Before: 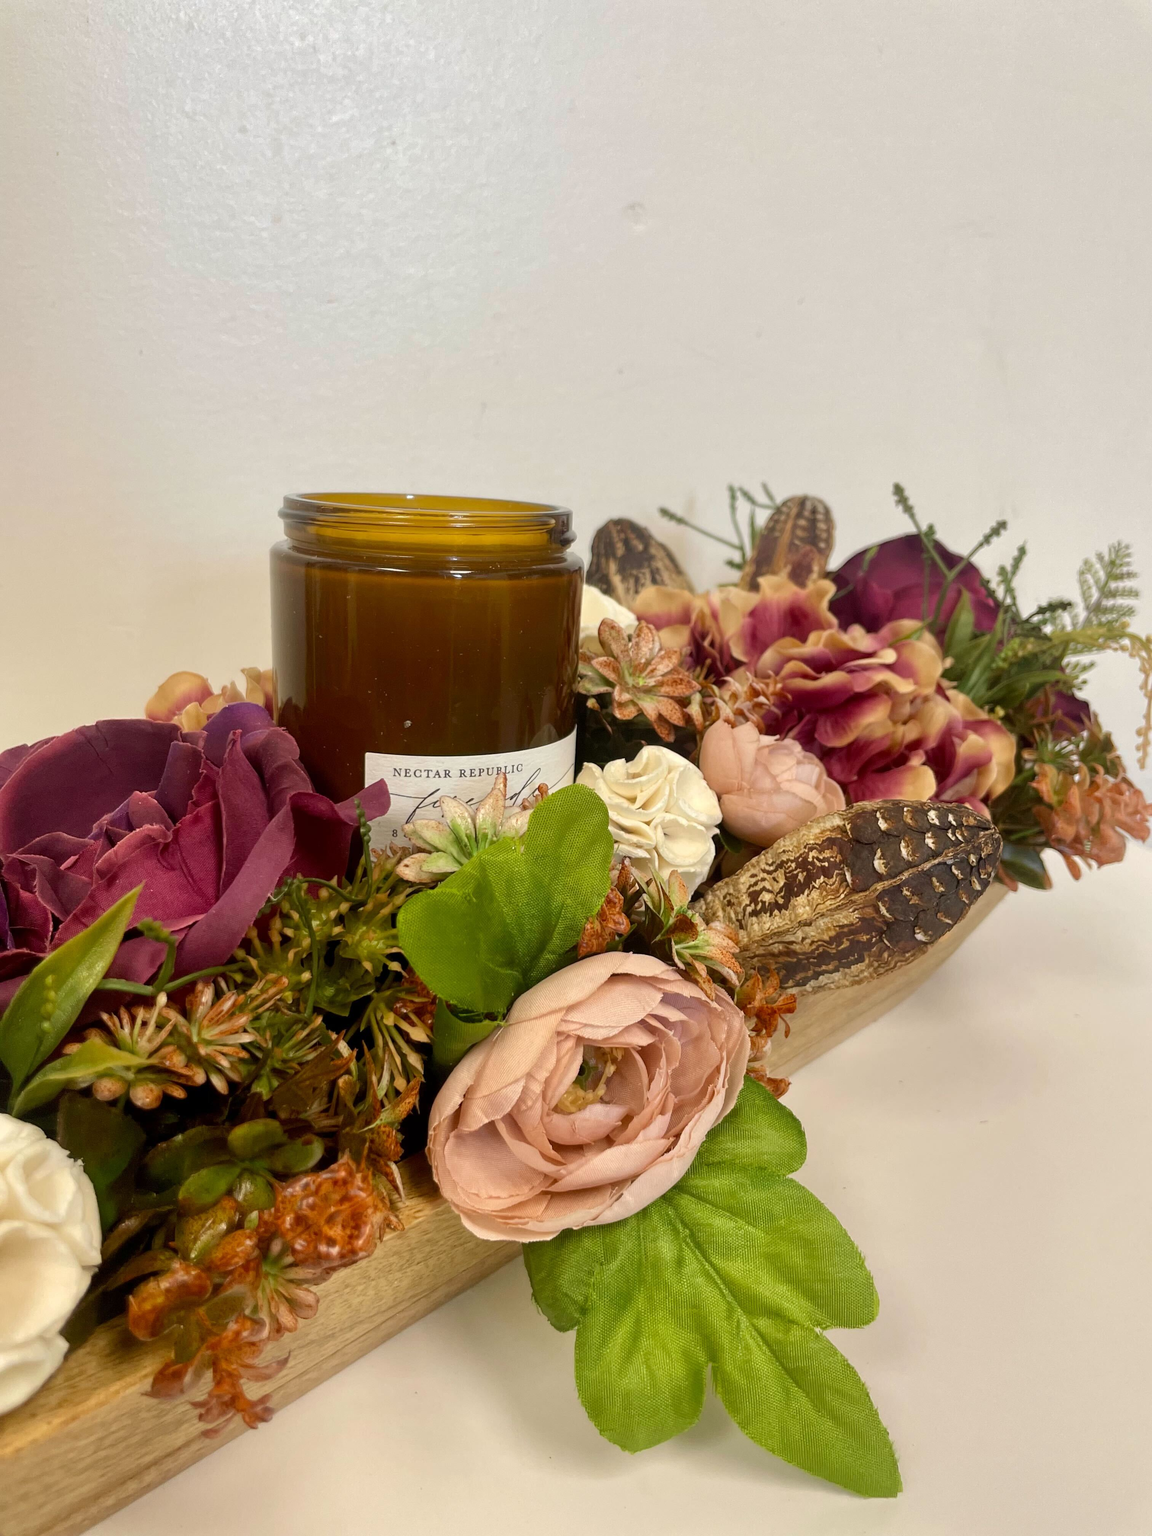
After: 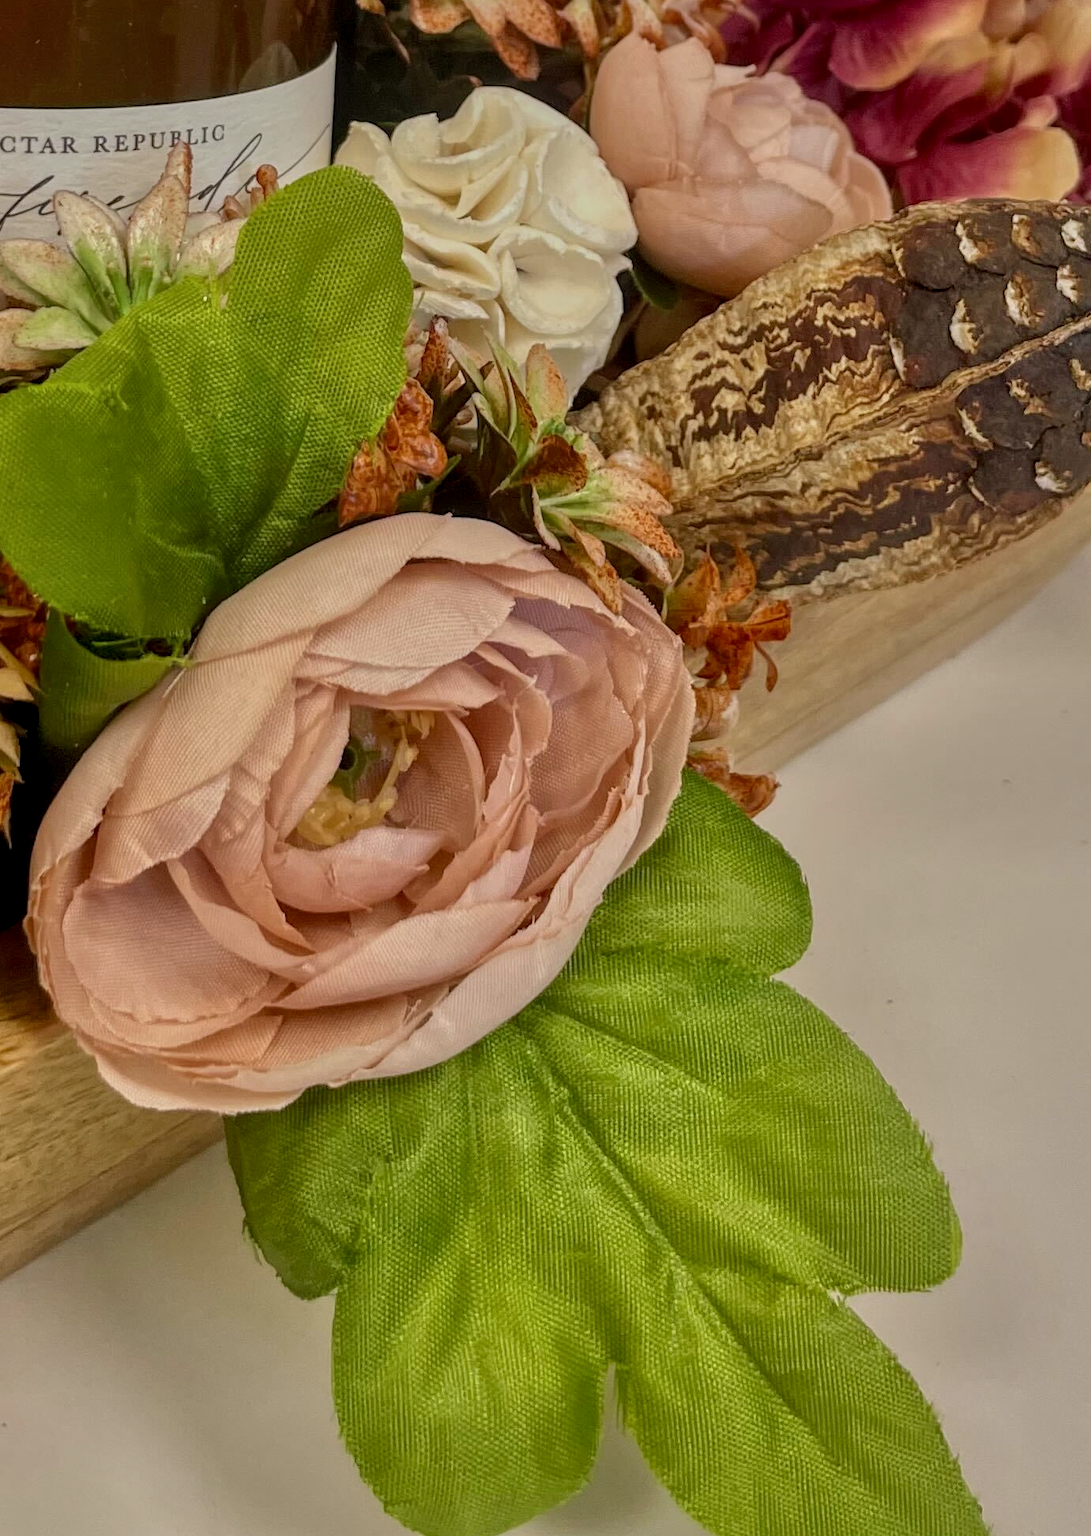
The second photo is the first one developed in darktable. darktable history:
tone equalizer: -8 EV -0.002 EV, -7 EV 0.005 EV, -6 EV -0.008 EV, -5 EV 0.007 EV, -4 EV -0.042 EV, -3 EV -0.233 EV, -2 EV -0.662 EV, -1 EV -0.983 EV, +0 EV -0.969 EV, smoothing diameter 2%, edges refinement/feathering 20, mask exposure compensation -1.57 EV, filter diffusion 5
crop: left 35.976%, top 45.819%, right 18.162%, bottom 5.807%
local contrast: on, module defaults
